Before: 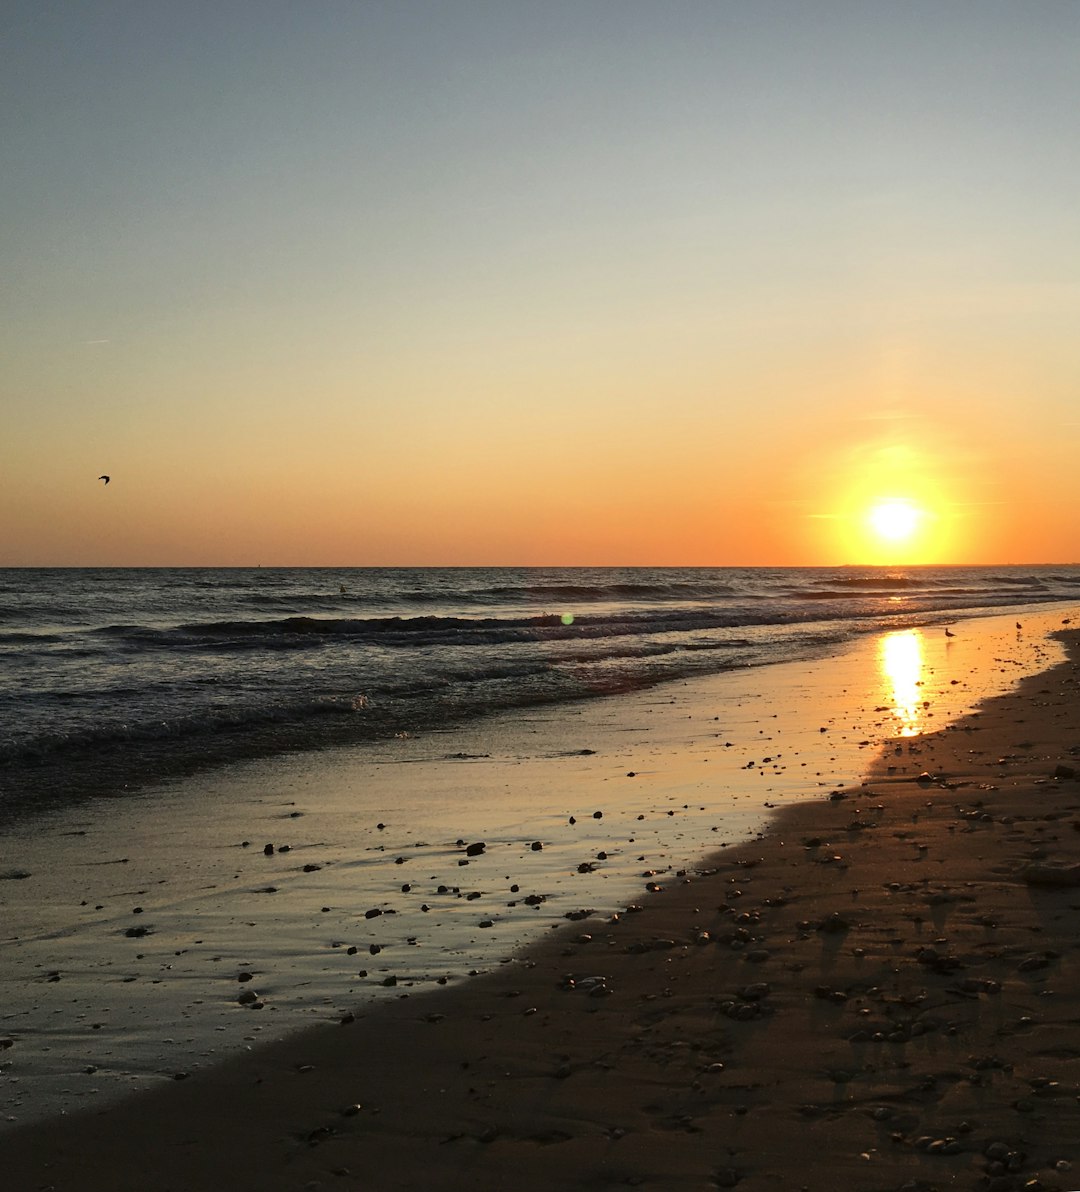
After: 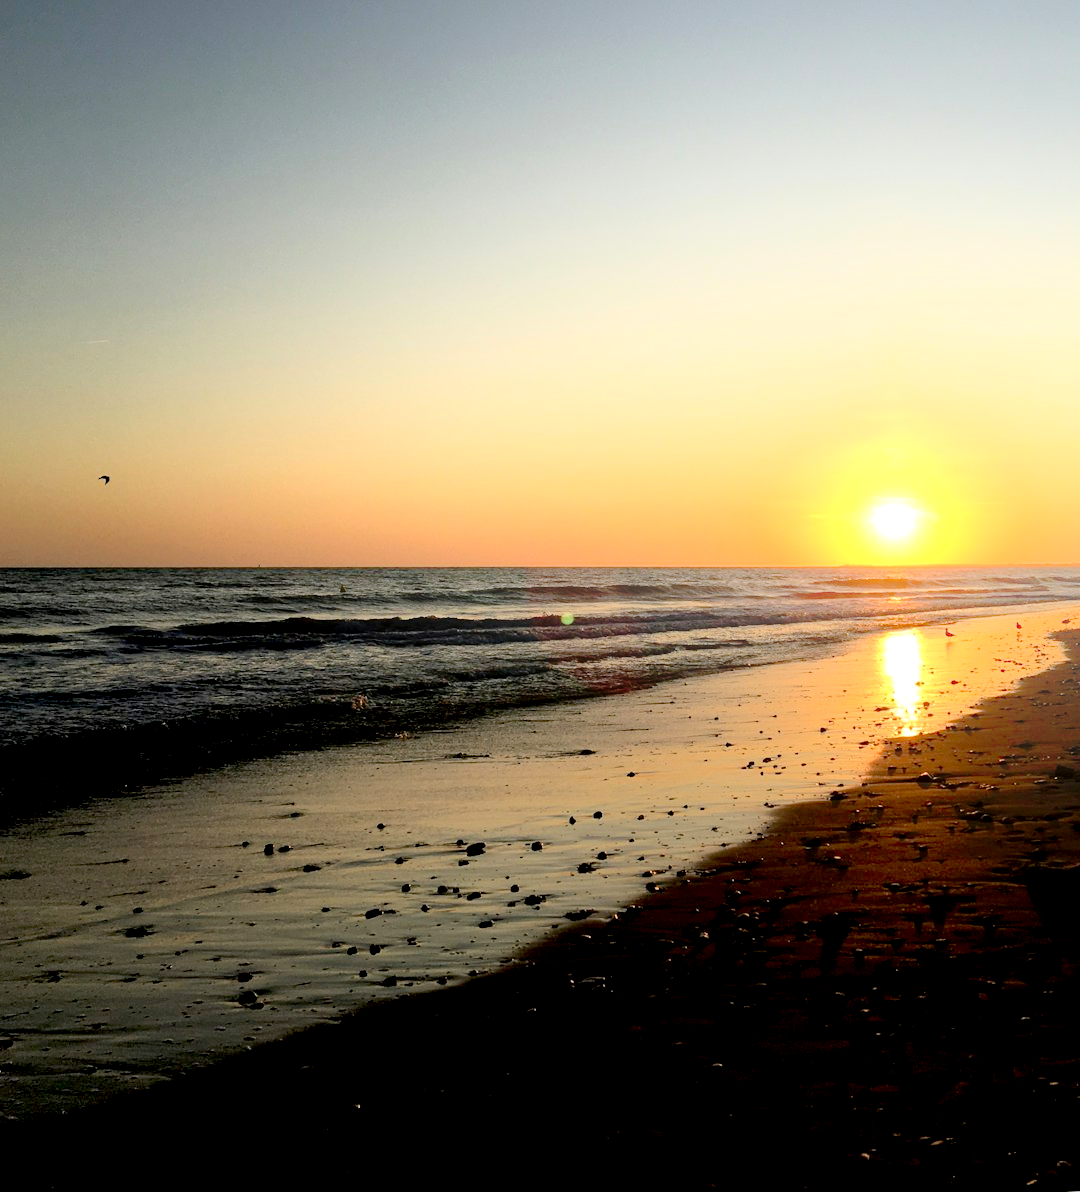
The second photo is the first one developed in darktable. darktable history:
exposure: black level correction 0.025, exposure 0.182 EV, compensate highlight preservation false
bloom: size 38%, threshold 95%, strength 30%
